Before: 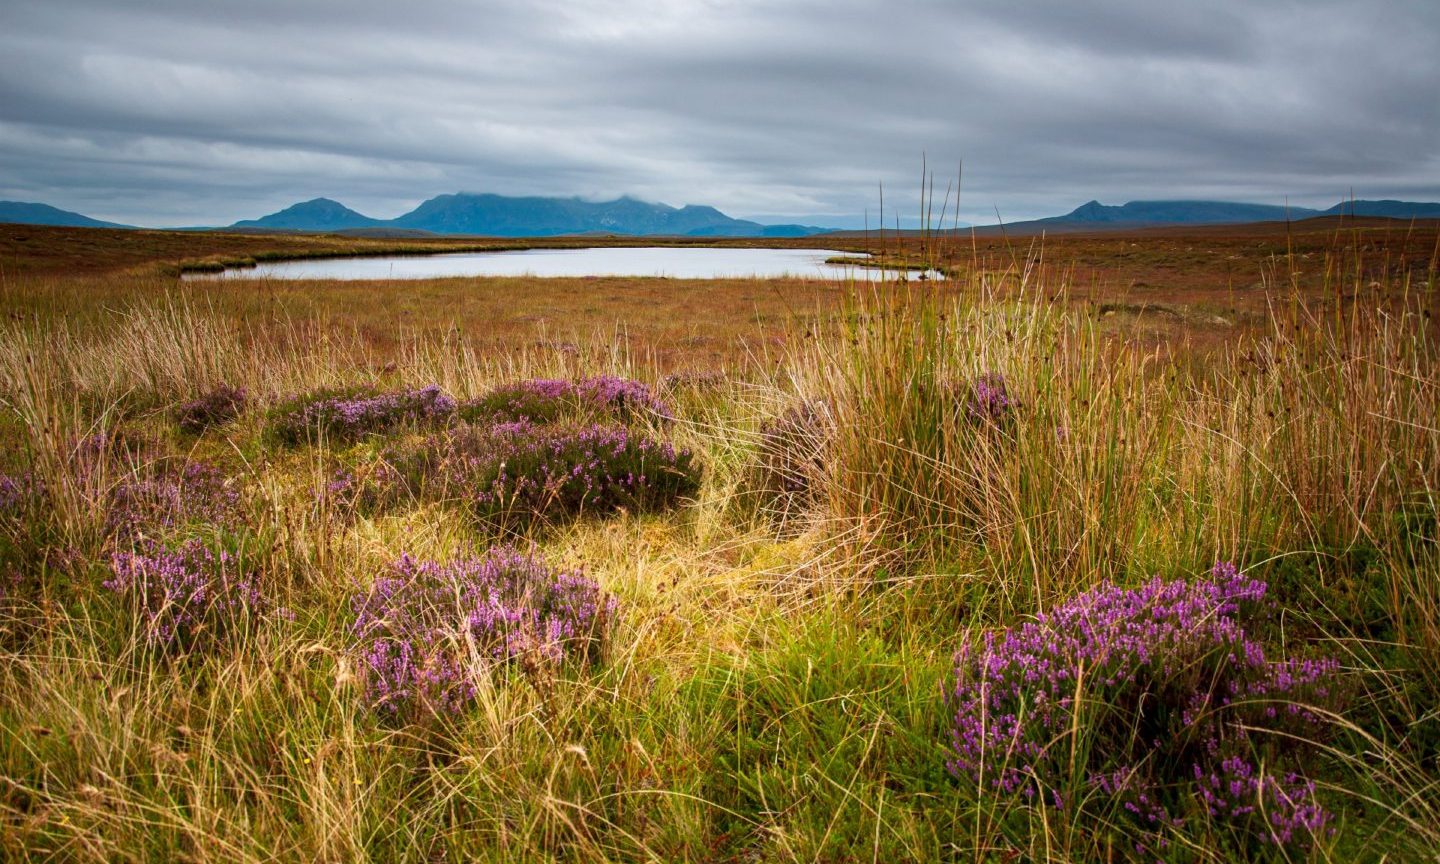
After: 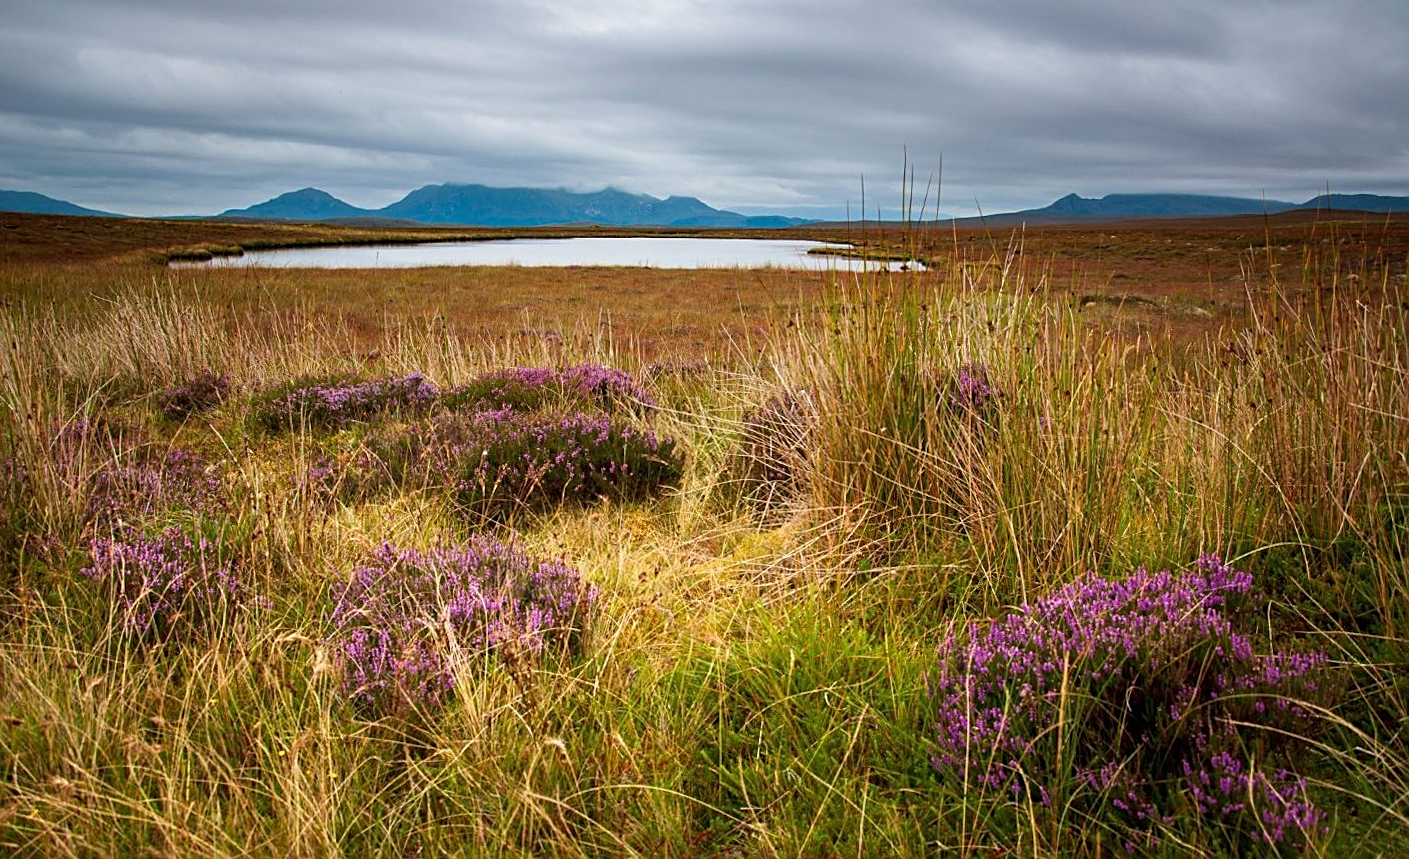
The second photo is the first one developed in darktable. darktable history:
rotate and perspective: rotation 0.226°, lens shift (vertical) -0.042, crop left 0.023, crop right 0.982, crop top 0.006, crop bottom 0.994
sharpen: on, module defaults
